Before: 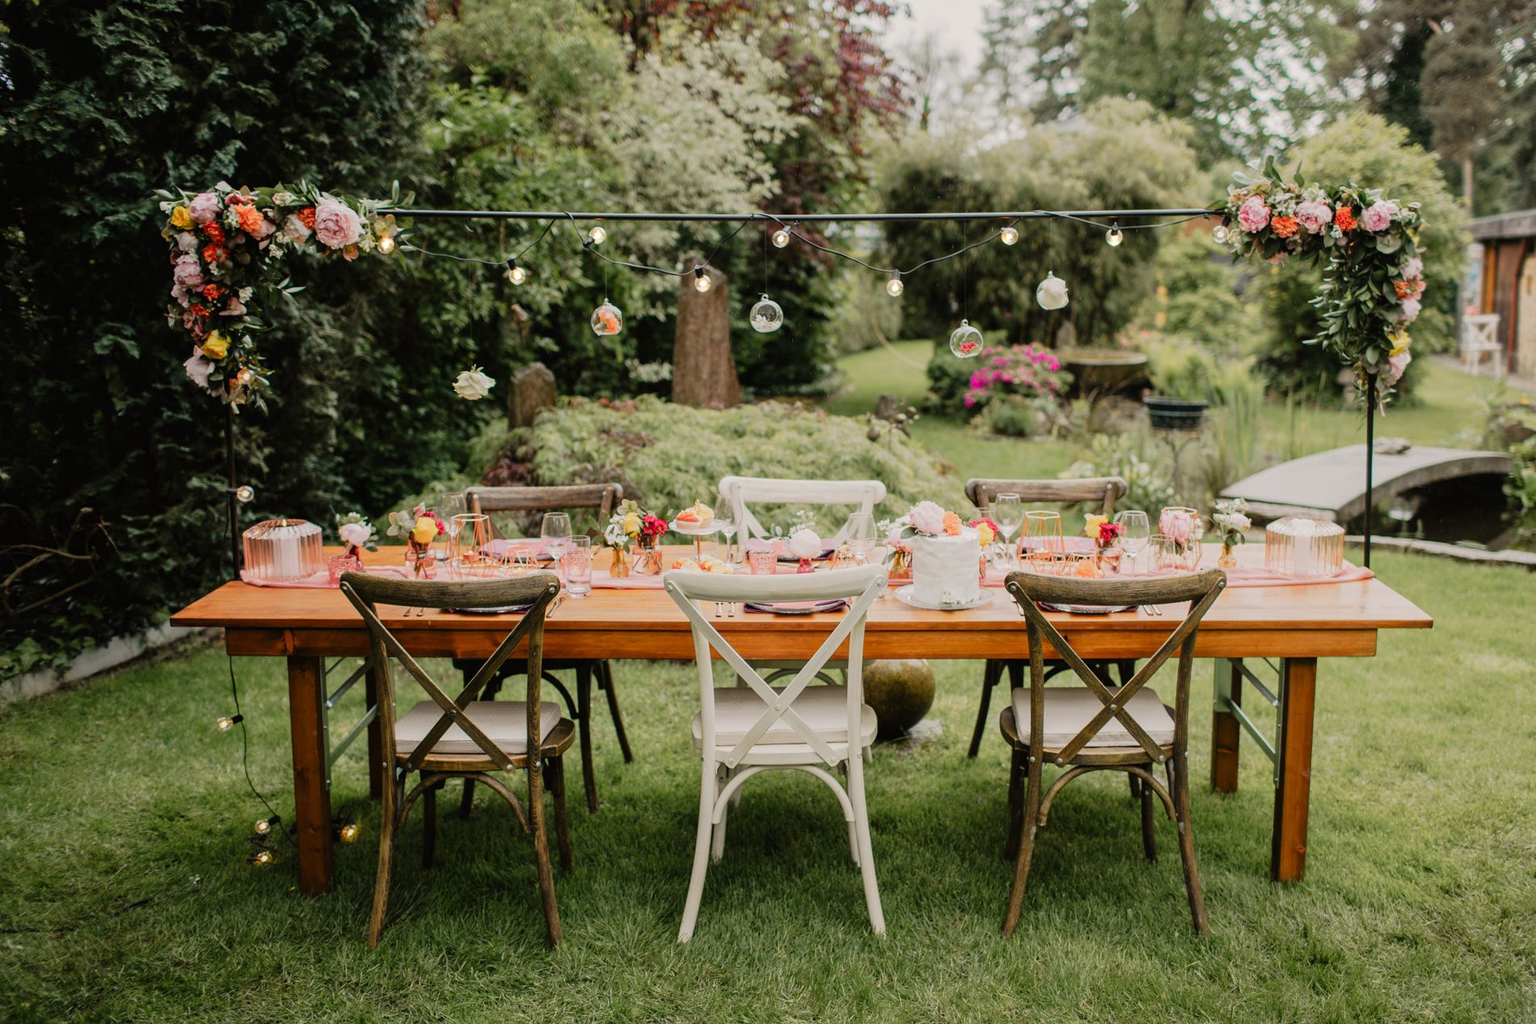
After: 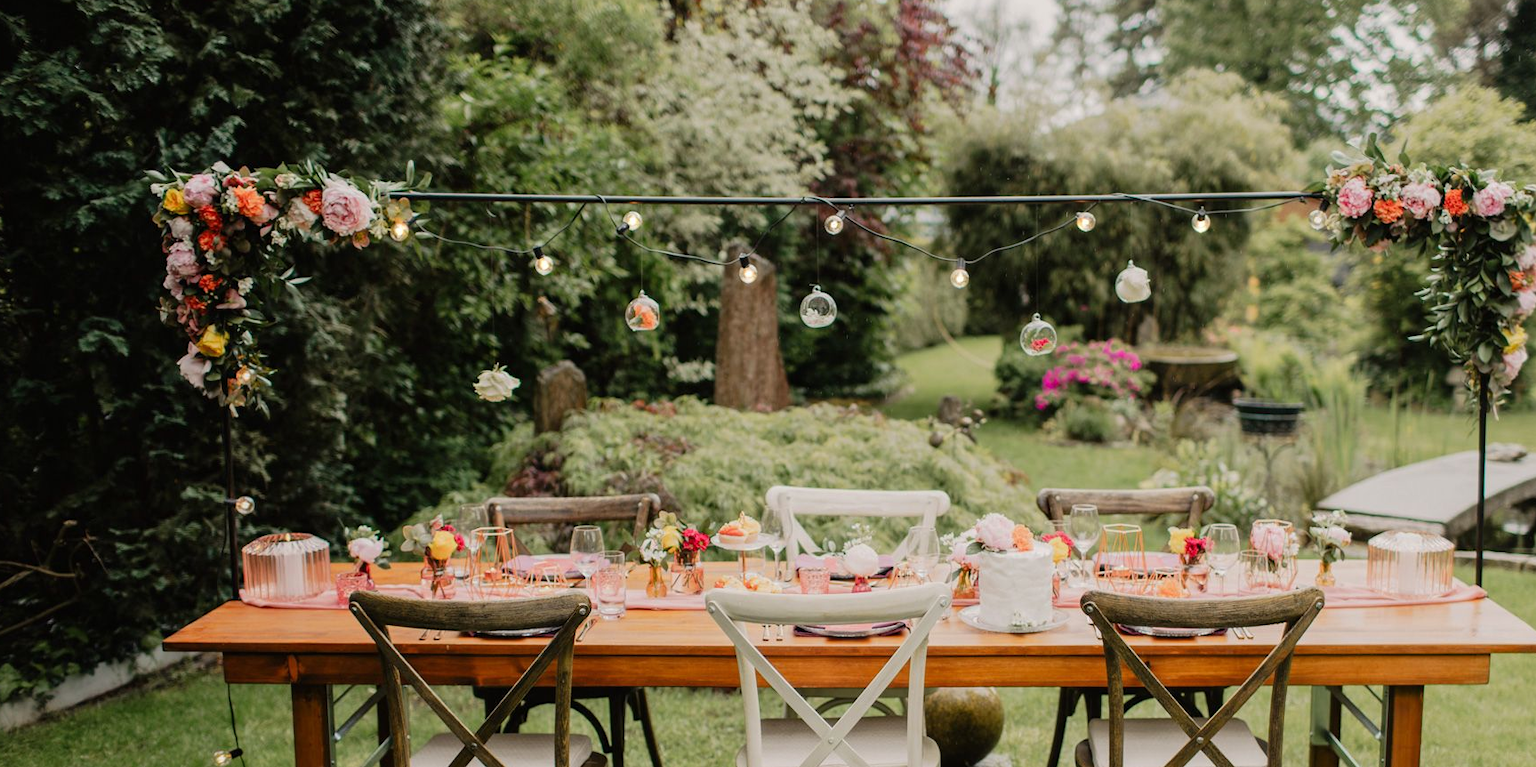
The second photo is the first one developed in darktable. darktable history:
crop: left 1.514%, top 3.419%, right 7.555%, bottom 28.445%
